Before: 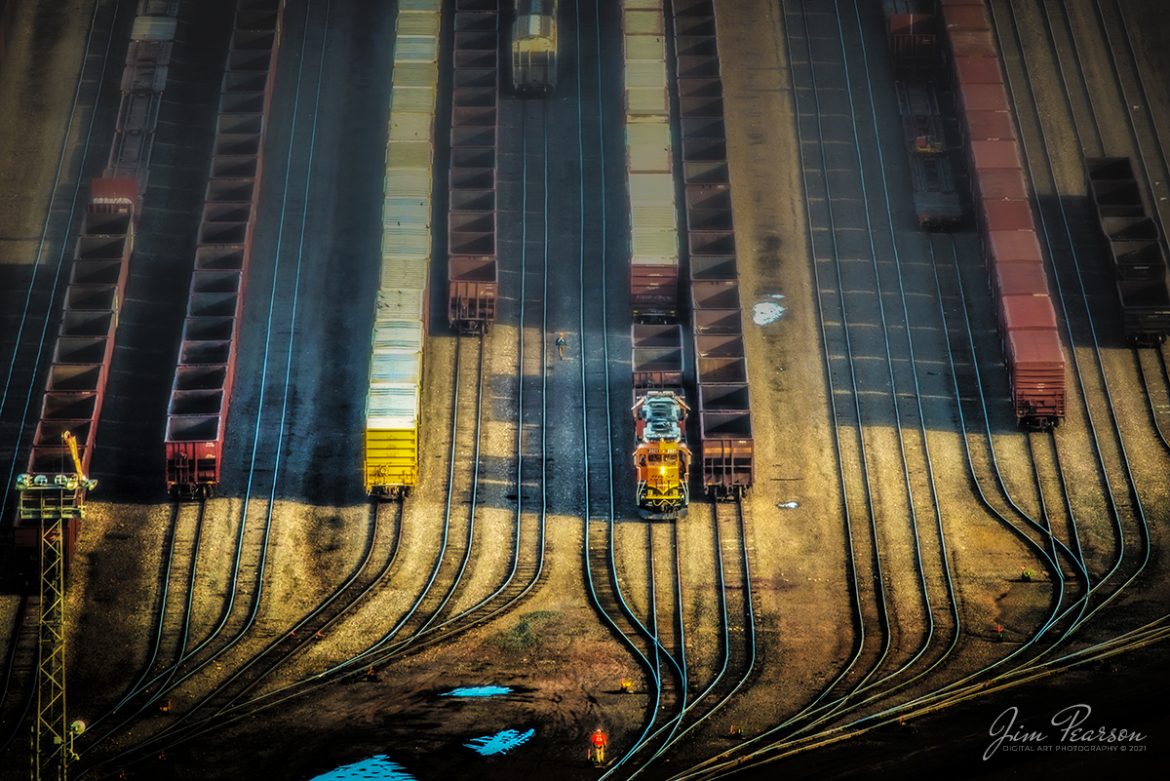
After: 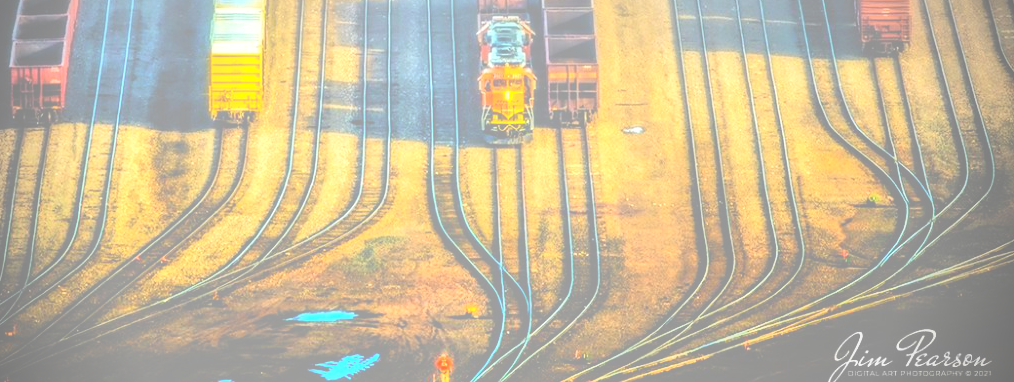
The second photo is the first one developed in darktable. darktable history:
shadows and highlights: highlights color adjustment 0%, soften with gaussian
crop and rotate: left 13.306%, top 48.129%, bottom 2.928%
bloom: size 70%, threshold 25%, strength 70%
vignetting: fall-off radius 31.48%, brightness -0.472
tone equalizer: -8 EV -0.75 EV, -7 EV -0.7 EV, -6 EV -0.6 EV, -5 EV -0.4 EV, -3 EV 0.4 EV, -2 EV 0.6 EV, -1 EV 0.7 EV, +0 EV 0.75 EV, edges refinement/feathering 500, mask exposure compensation -1.57 EV, preserve details no
